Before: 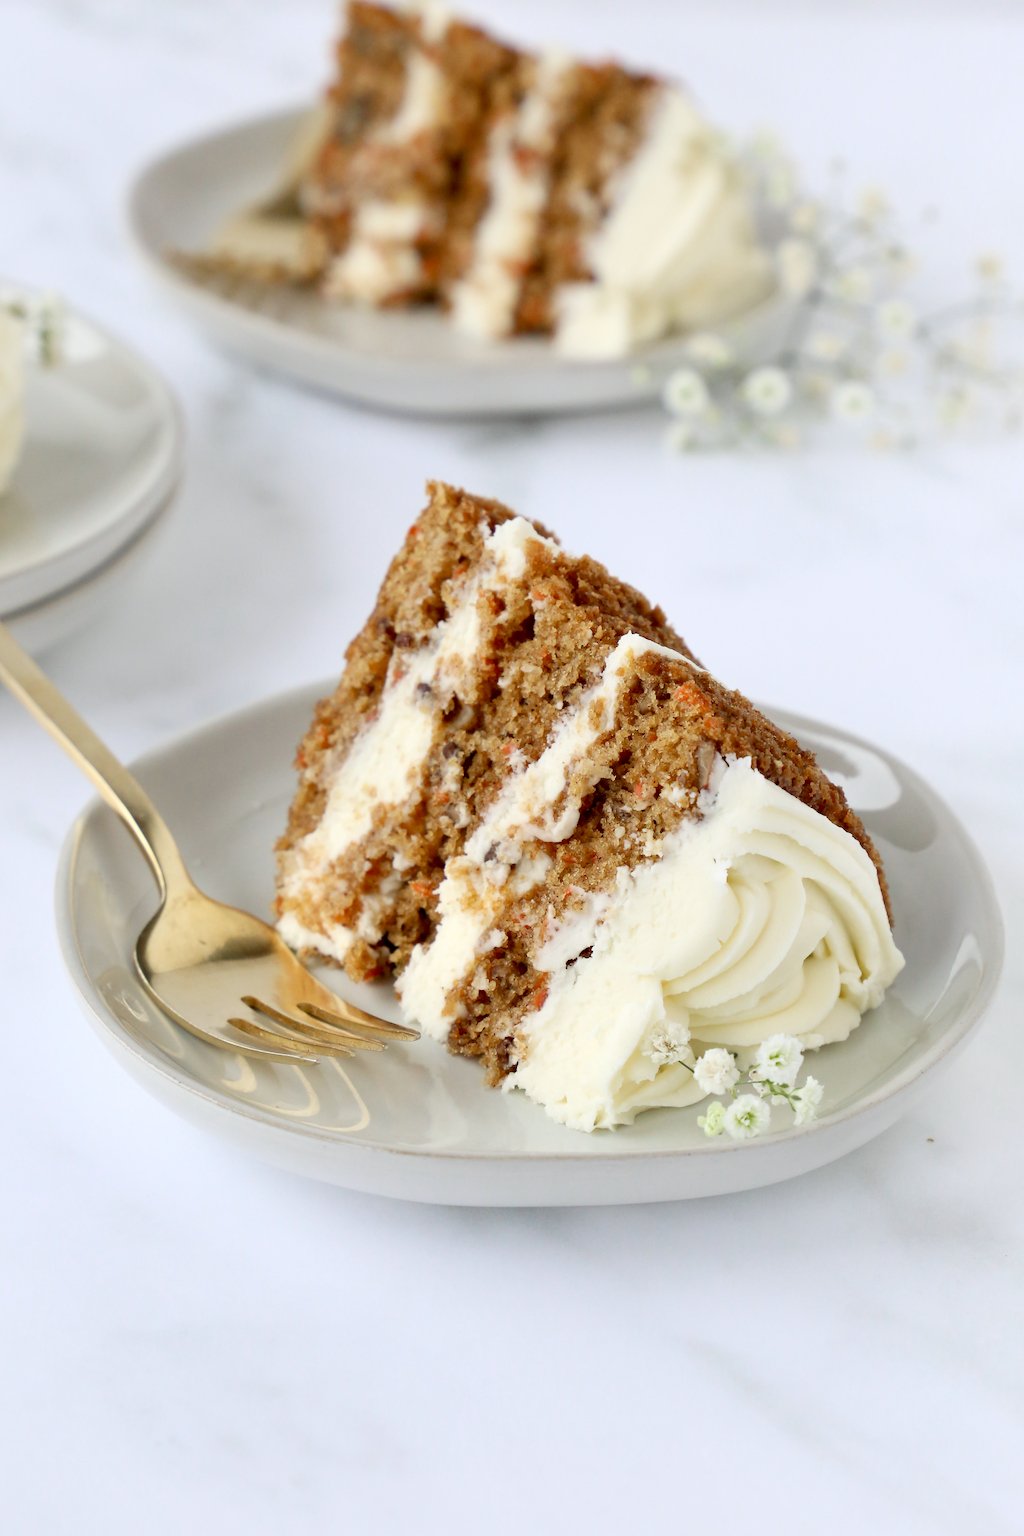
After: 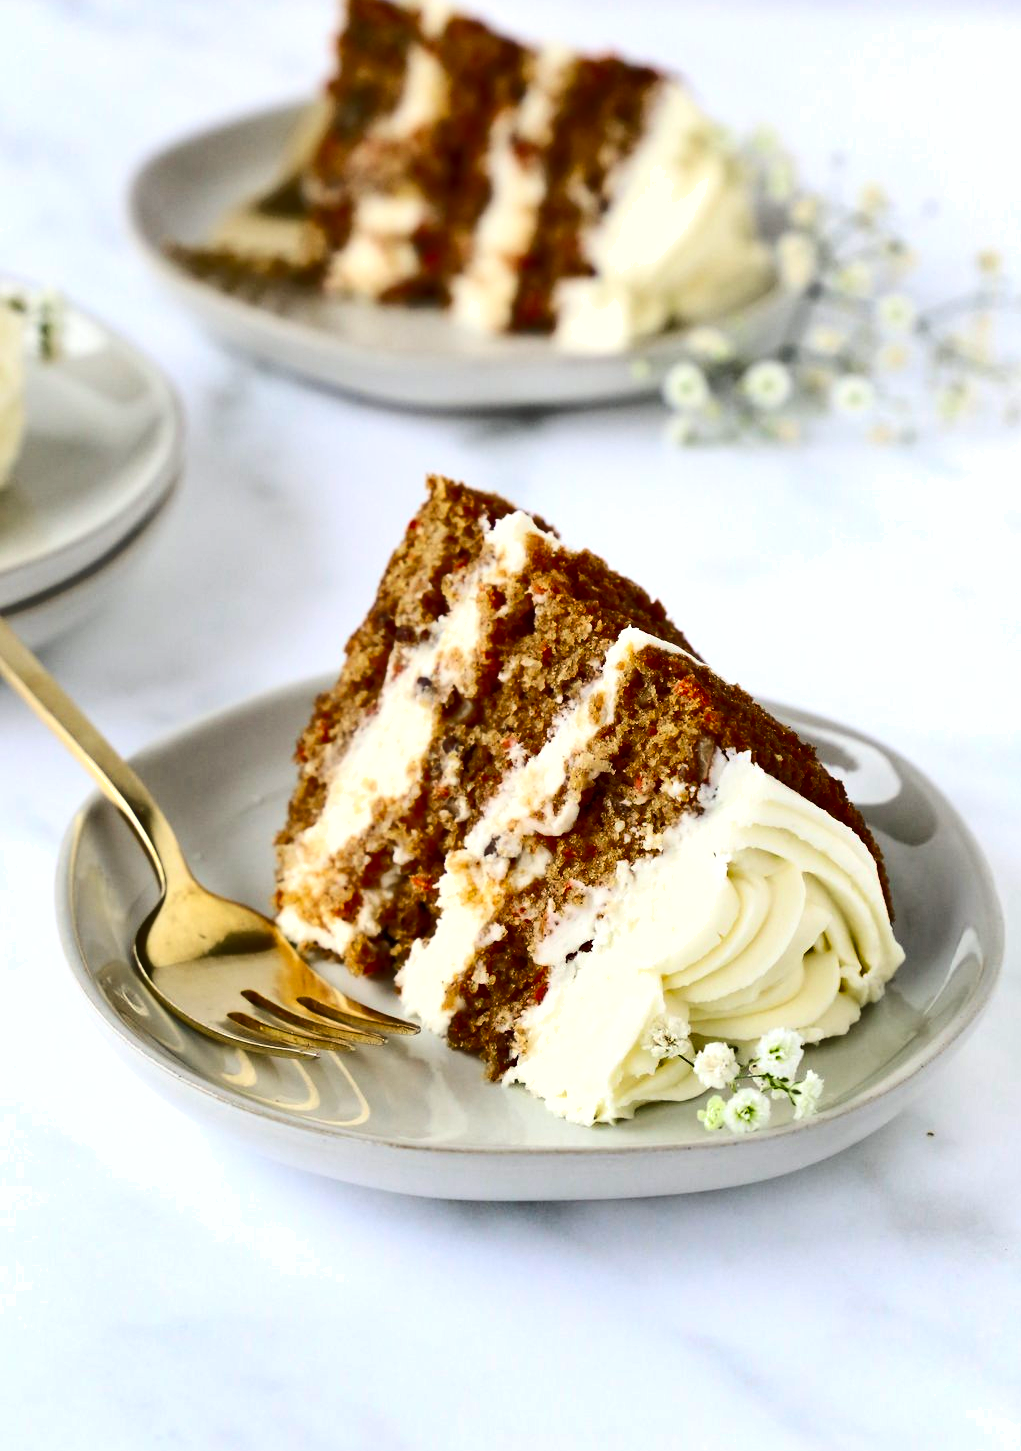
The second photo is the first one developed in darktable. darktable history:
crop: top 0.448%, right 0.264%, bottom 5.045%
contrast brightness saturation: contrast 0.2, brightness 0.16, saturation 0.22
shadows and highlights: radius 171.16, shadows 27, white point adjustment 3.13, highlights -67.95, soften with gaussian
